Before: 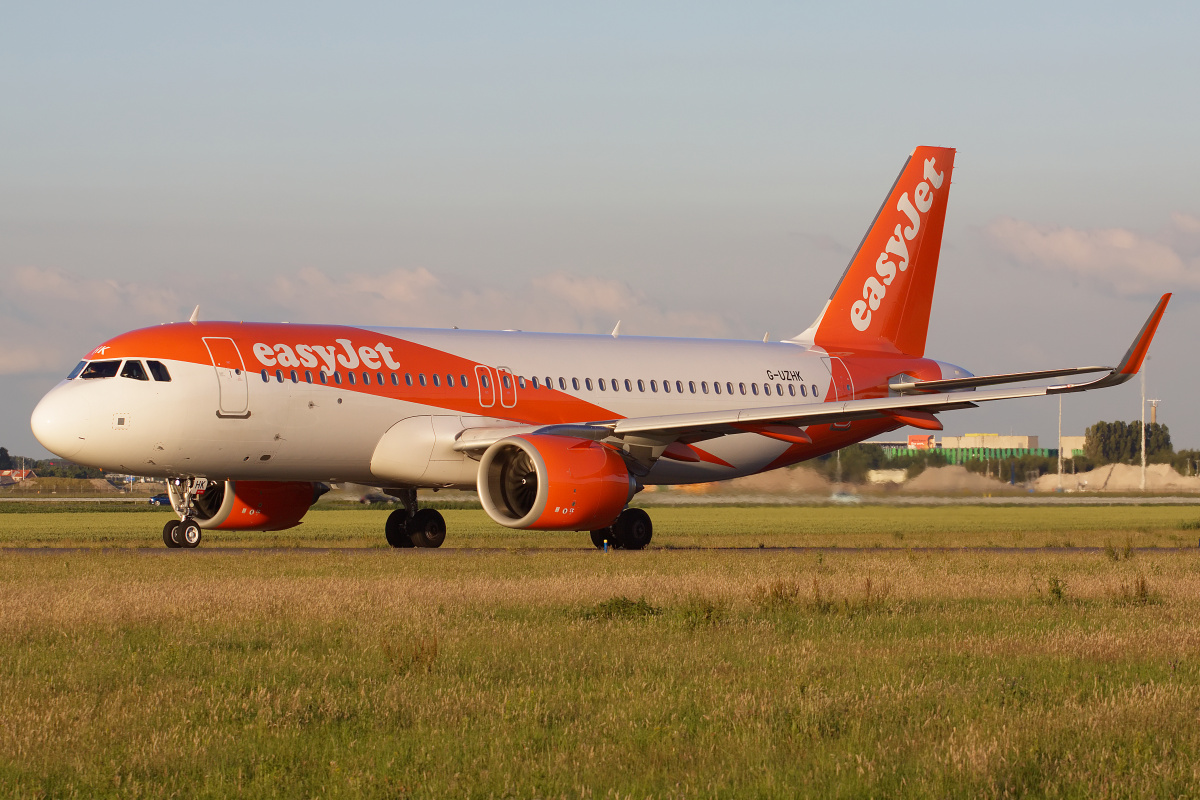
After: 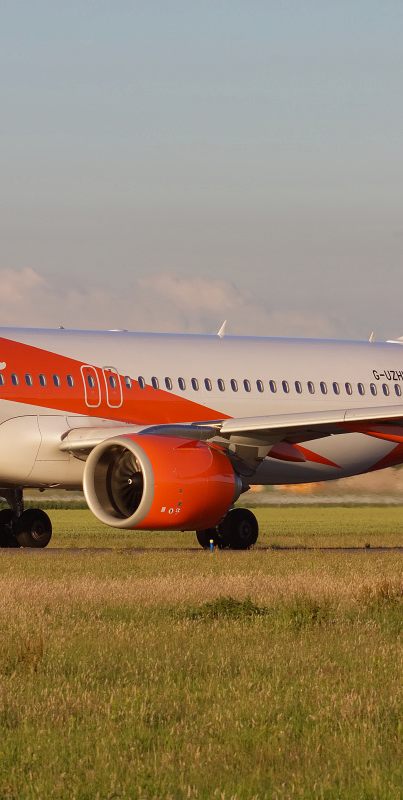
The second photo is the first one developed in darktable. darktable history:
crop: left 32.89%, right 33.511%
shadows and highlights: soften with gaussian
